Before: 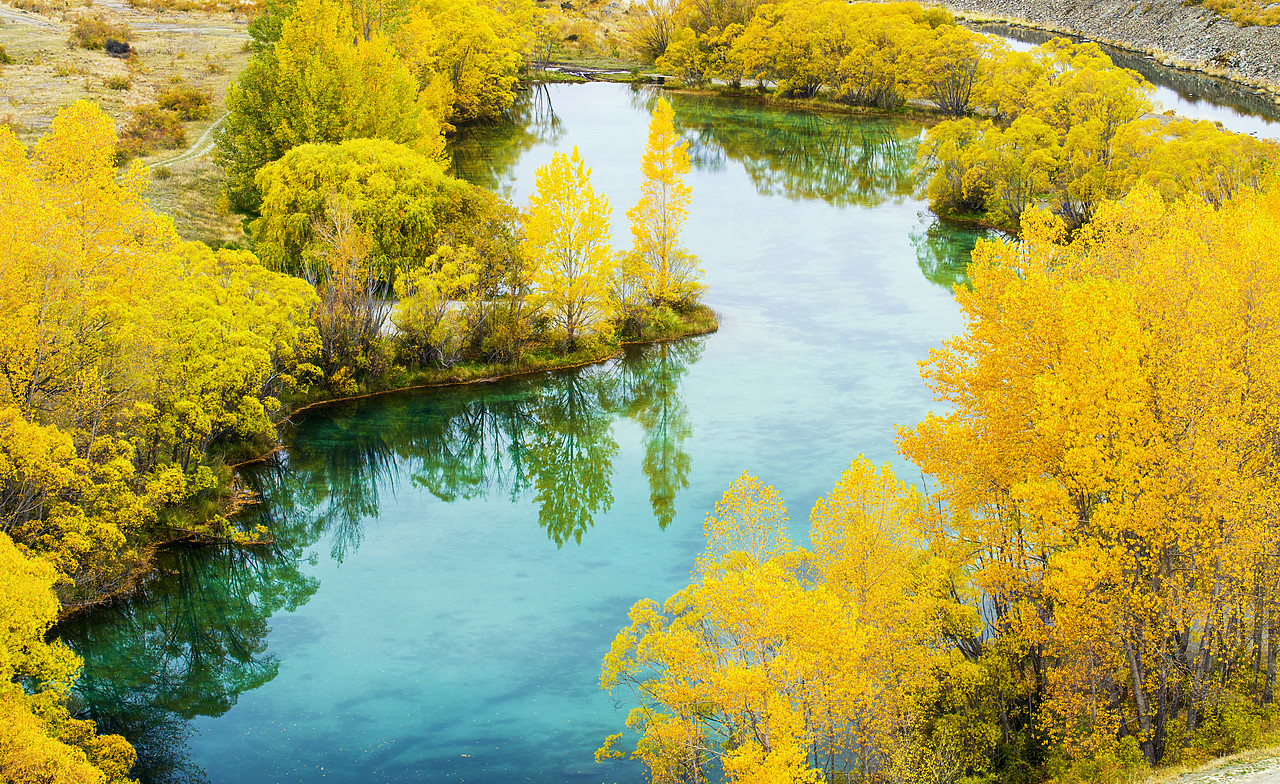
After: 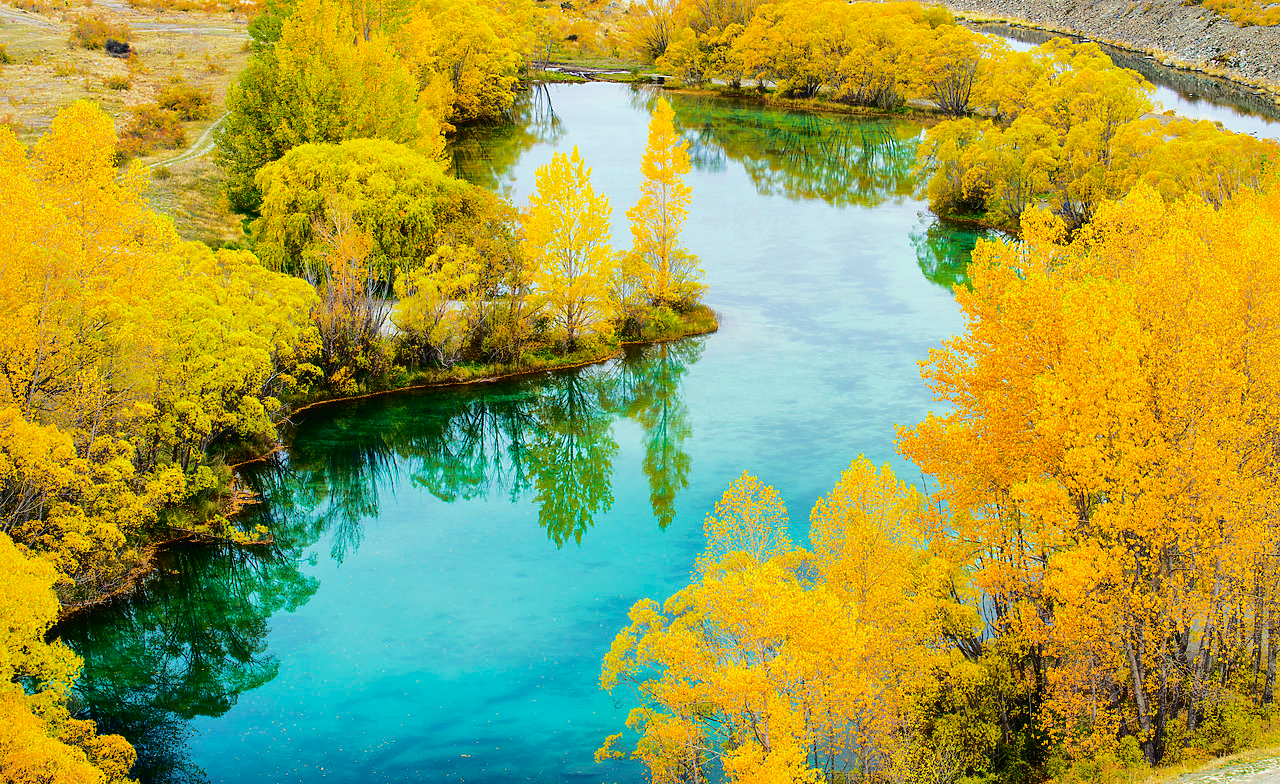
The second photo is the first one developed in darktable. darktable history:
tone curve: curves: ch0 [(0, 0) (0.003, 0.017) (0.011, 0.017) (0.025, 0.017) (0.044, 0.019) (0.069, 0.03) (0.1, 0.046) (0.136, 0.066) (0.177, 0.104) (0.224, 0.151) (0.277, 0.231) (0.335, 0.321) (0.399, 0.454) (0.468, 0.567) (0.543, 0.674) (0.623, 0.763) (0.709, 0.82) (0.801, 0.872) (0.898, 0.934) (1, 1)], color space Lab, independent channels, preserve colors none
shadows and highlights: shadows 40.34, highlights -59.82
